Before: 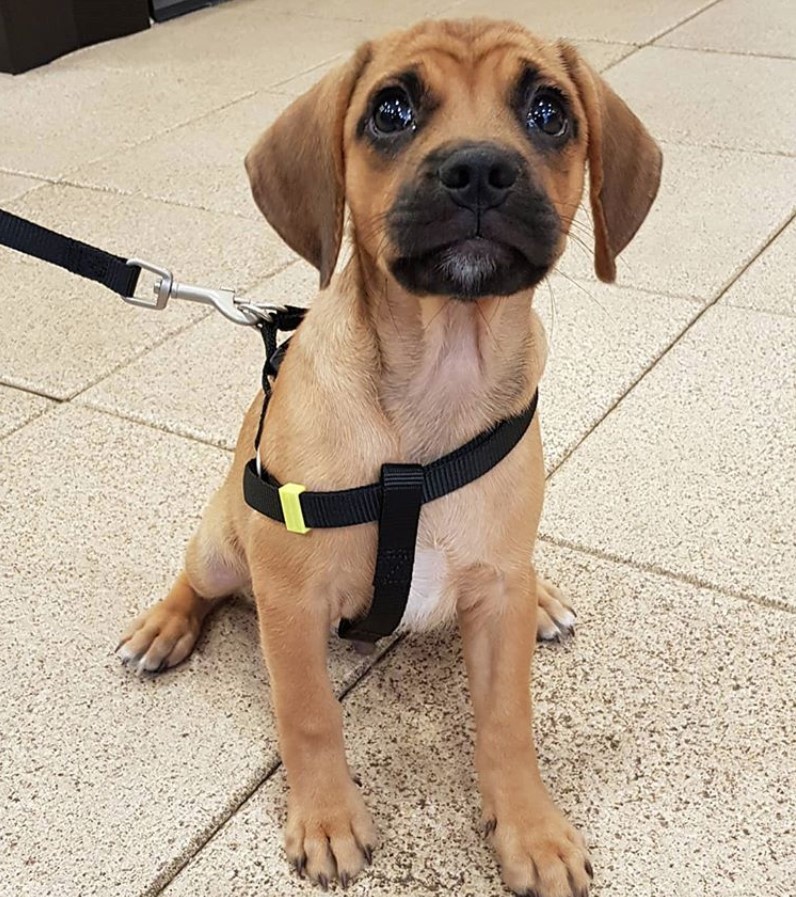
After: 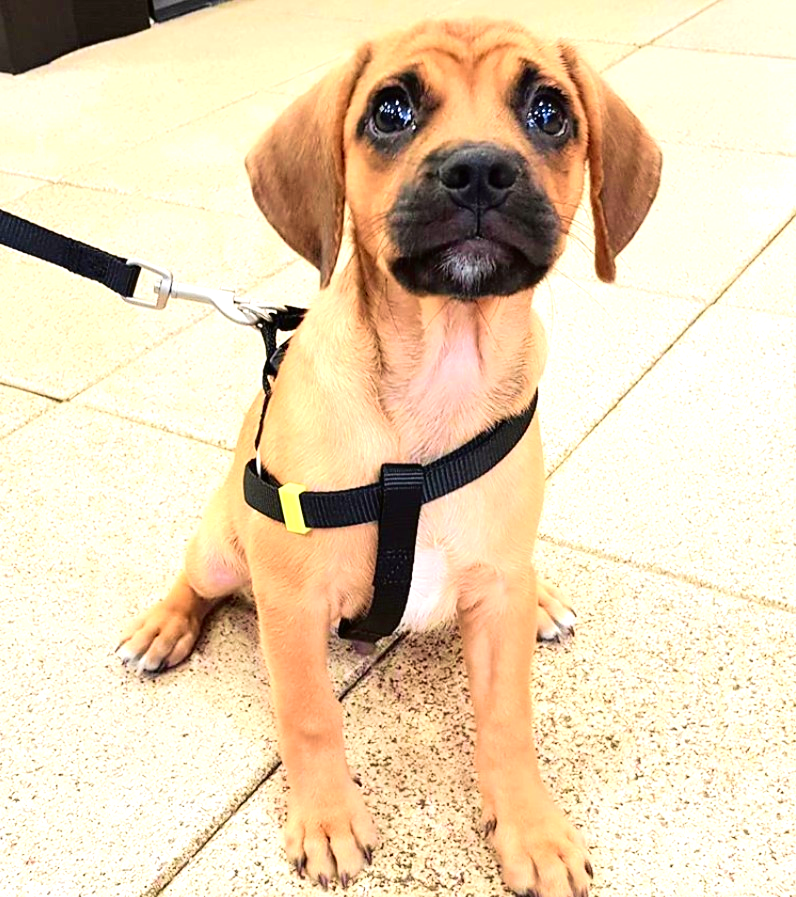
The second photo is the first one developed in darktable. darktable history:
exposure: black level correction 0, exposure 1.001 EV, compensate highlight preservation false
color zones: curves: ch0 [(0.25, 0.5) (0.423, 0.5) (0.443, 0.5) (0.521, 0.756) (0.568, 0.5) (0.576, 0.5) (0.75, 0.5)]; ch1 [(0.25, 0.5) (0.423, 0.5) (0.443, 0.5) (0.539, 0.873) (0.624, 0.565) (0.631, 0.5) (0.75, 0.5)]
velvia: on, module defaults
tone curve: curves: ch0 [(0, 0) (0.128, 0.068) (0.292, 0.274) (0.46, 0.482) (0.653, 0.717) (0.819, 0.869) (0.998, 0.969)]; ch1 [(0, 0) (0.384, 0.365) (0.463, 0.45) (0.486, 0.486) (0.503, 0.504) (0.517, 0.517) (0.549, 0.572) (0.583, 0.615) (0.672, 0.699) (0.774, 0.817) (1, 1)]; ch2 [(0, 0) (0.374, 0.344) (0.446, 0.443) (0.494, 0.5) (0.527, 0.529) (0.565, 0.591) (0.644, 0.682) (1, 1)], color space Lab, independent channels, preserve colors none
